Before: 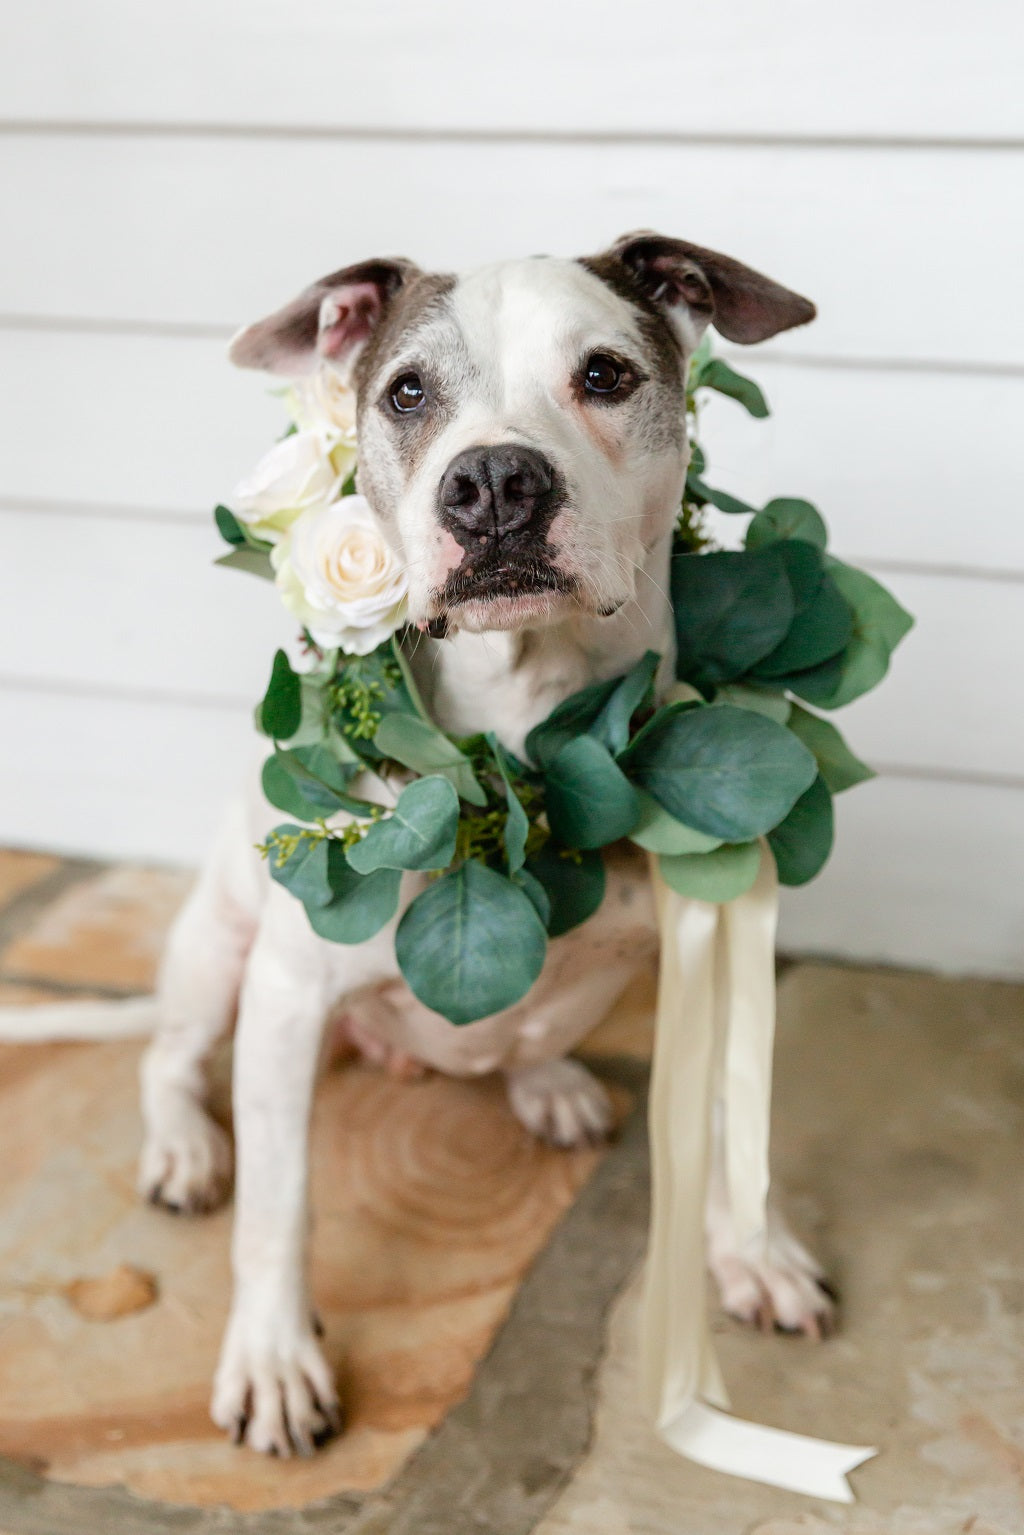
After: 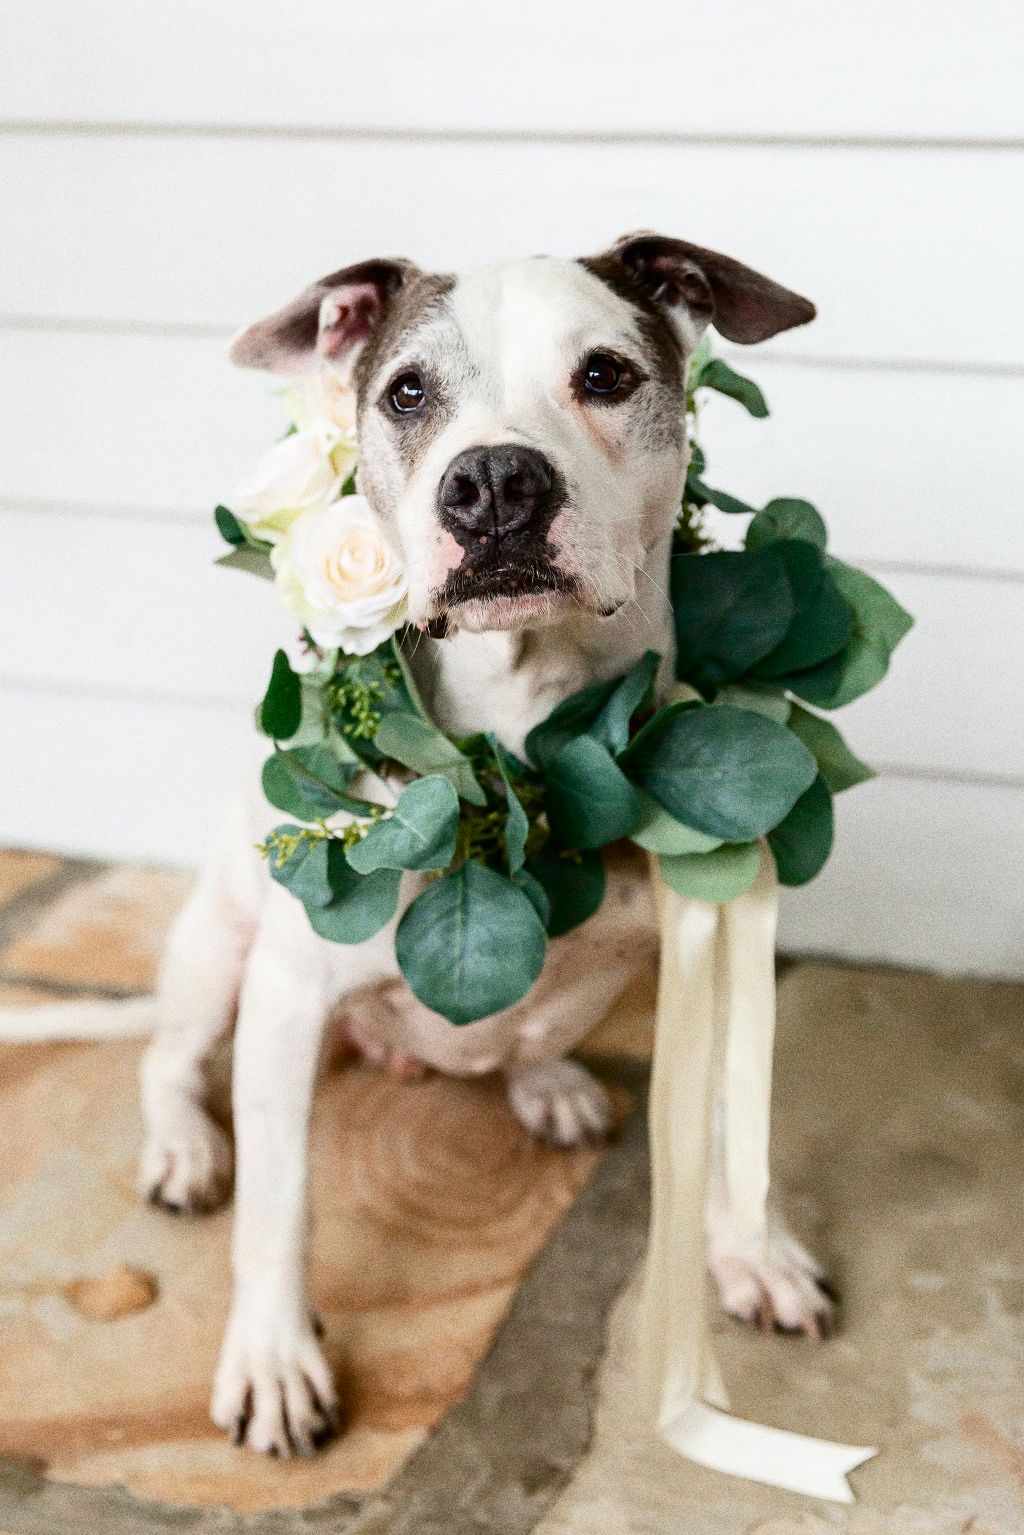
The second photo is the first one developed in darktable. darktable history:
grain: coarseness 0.09 ISO, strength 40%
exposure: exposure -0.041 EV, compensate highlight preservation false
contrast brightness saturation: contrast 0.22
